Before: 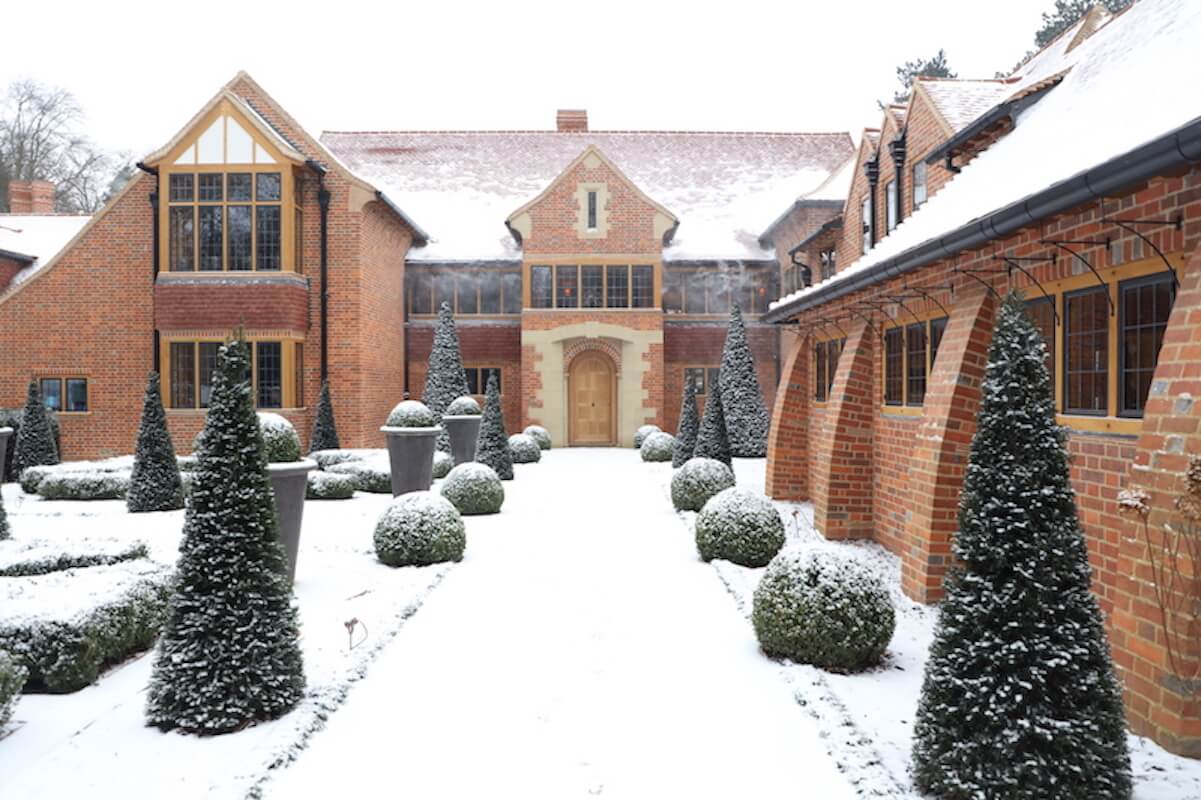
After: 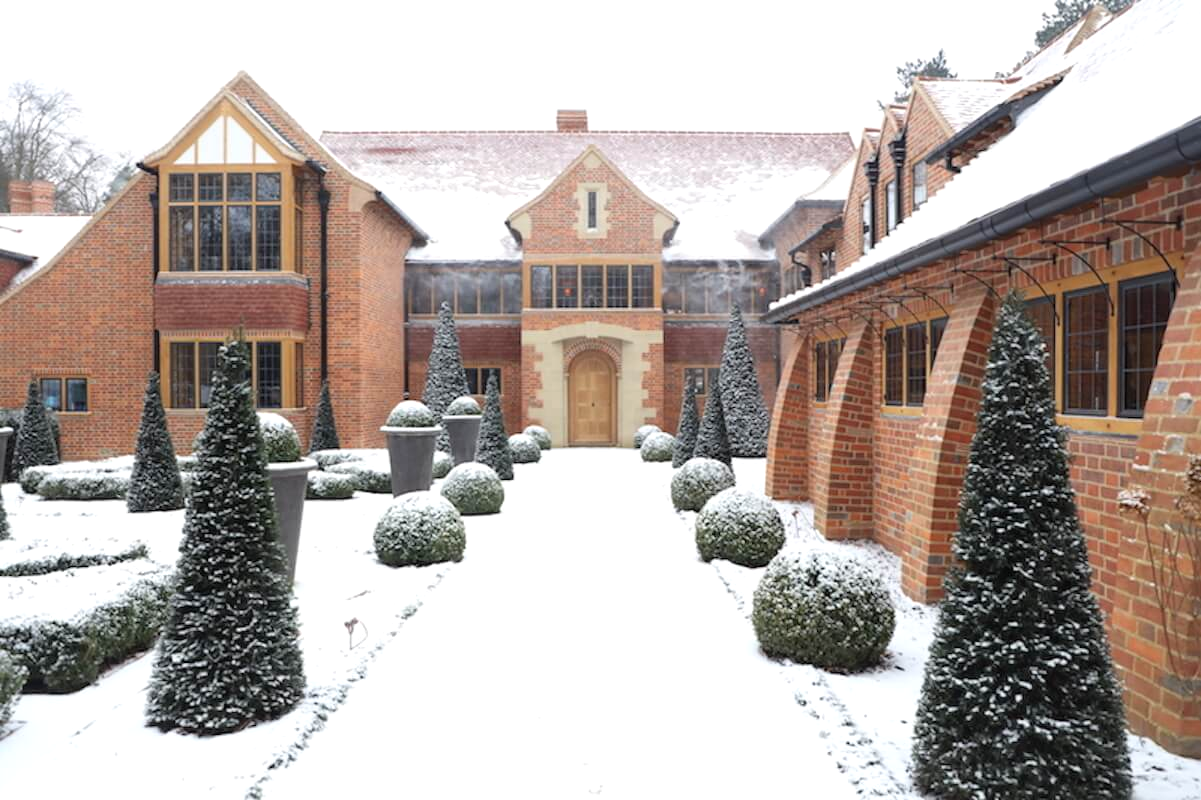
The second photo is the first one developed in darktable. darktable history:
color balance: mode lift, gamma, gain (sRGB)
exposure: exposure 0.15 EV, compensate highlight preservation false
